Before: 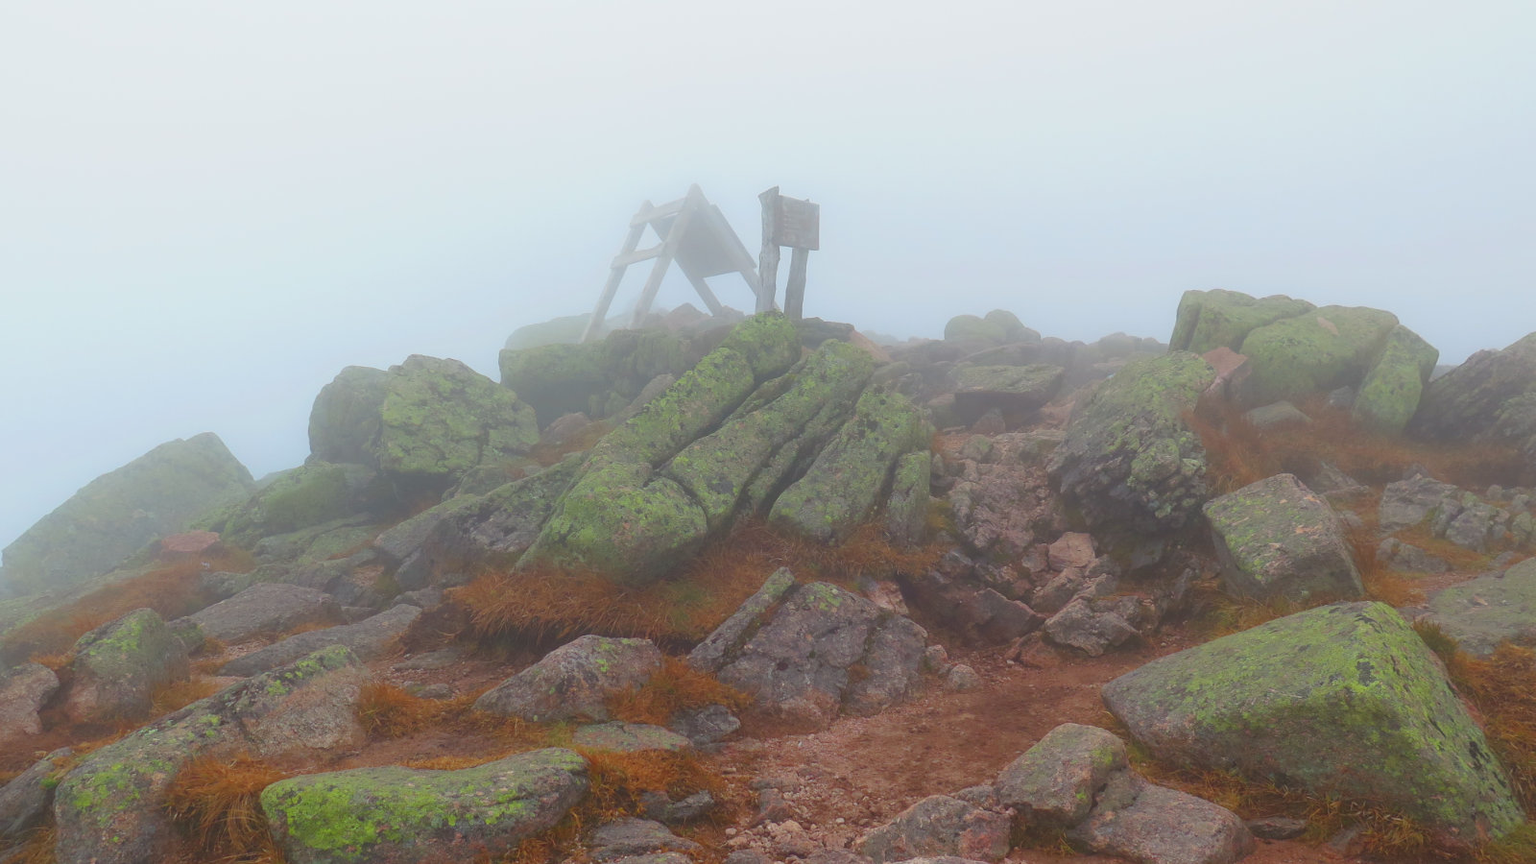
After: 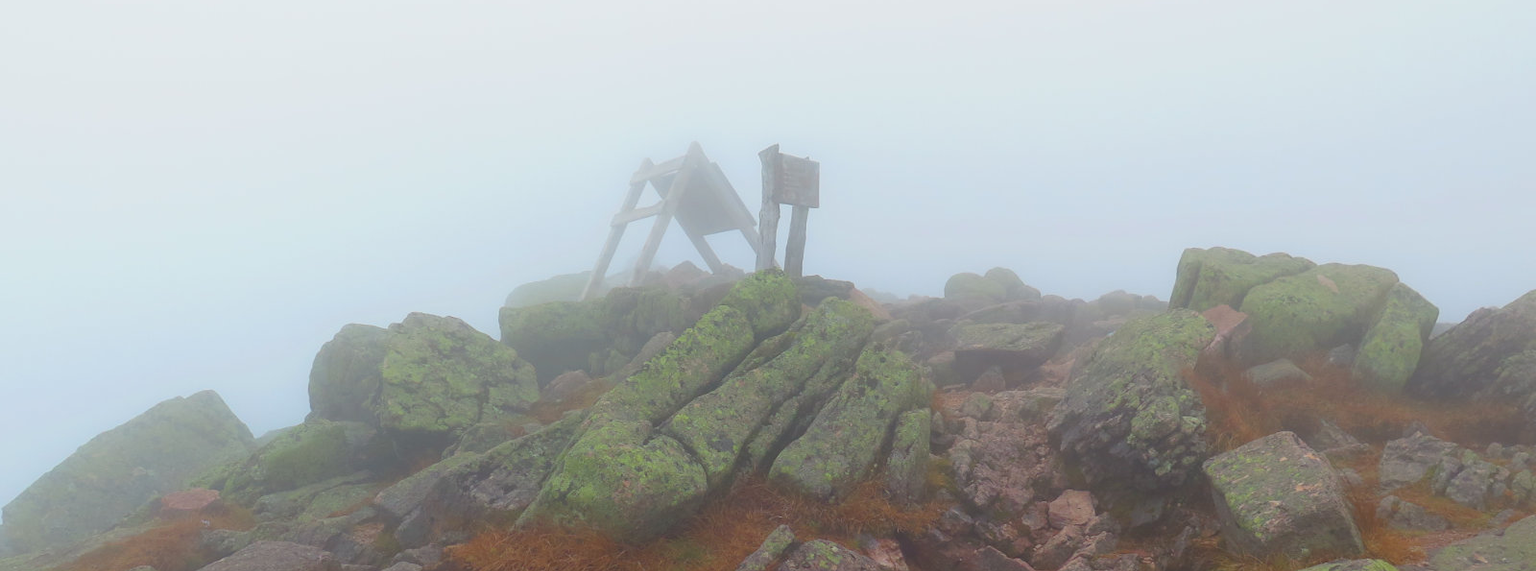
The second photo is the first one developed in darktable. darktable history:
crop and rotate: top 4.937%, bottom 28.844%
